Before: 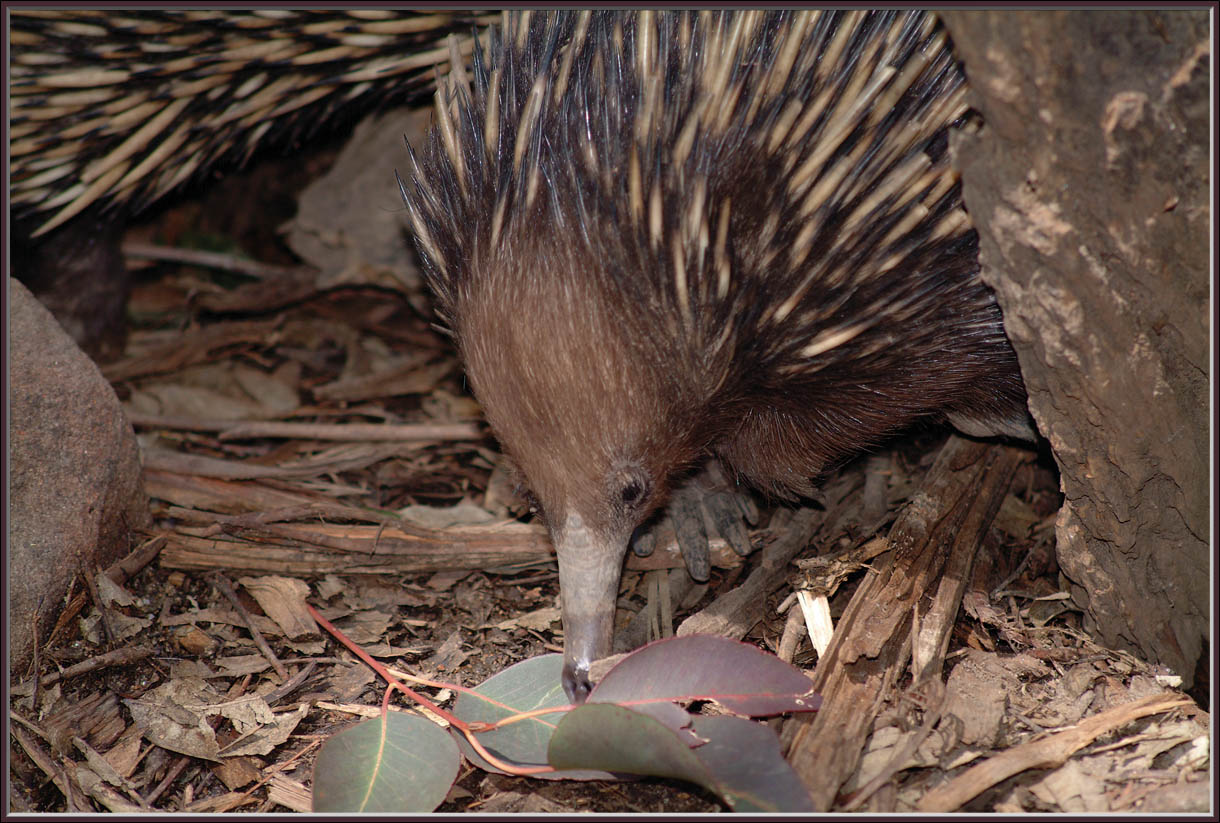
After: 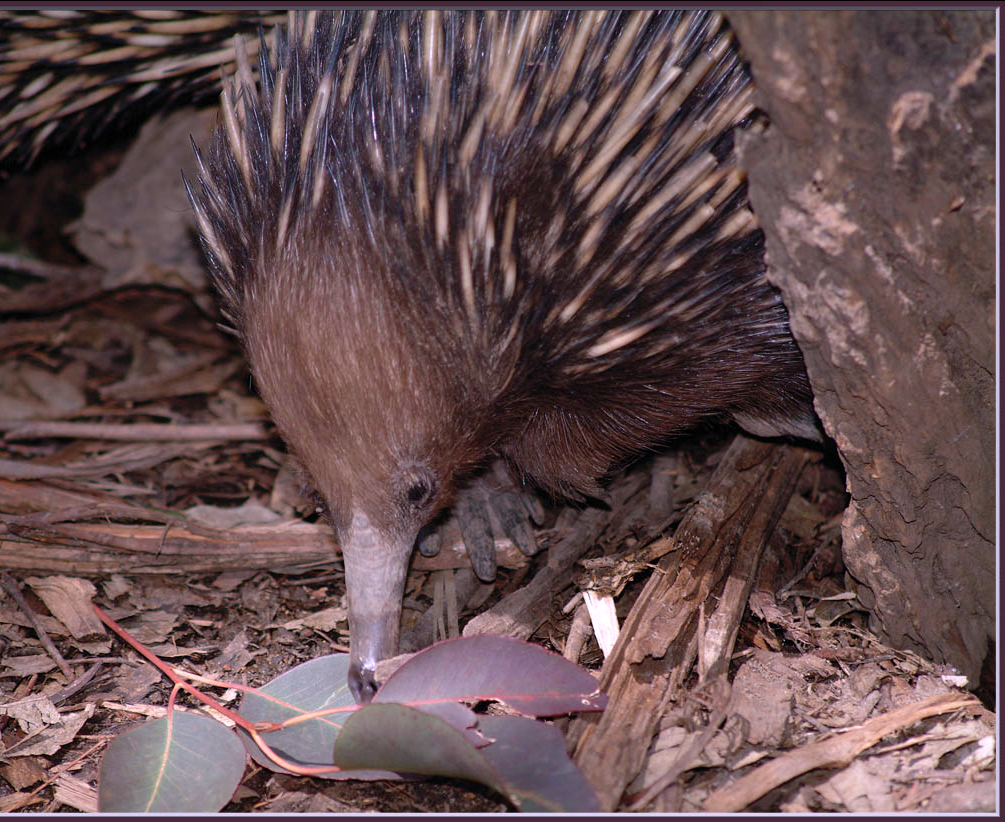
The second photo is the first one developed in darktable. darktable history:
white balance: red 1.042, blue 1.17
crop: left 17.582%, bottom 0.031%
